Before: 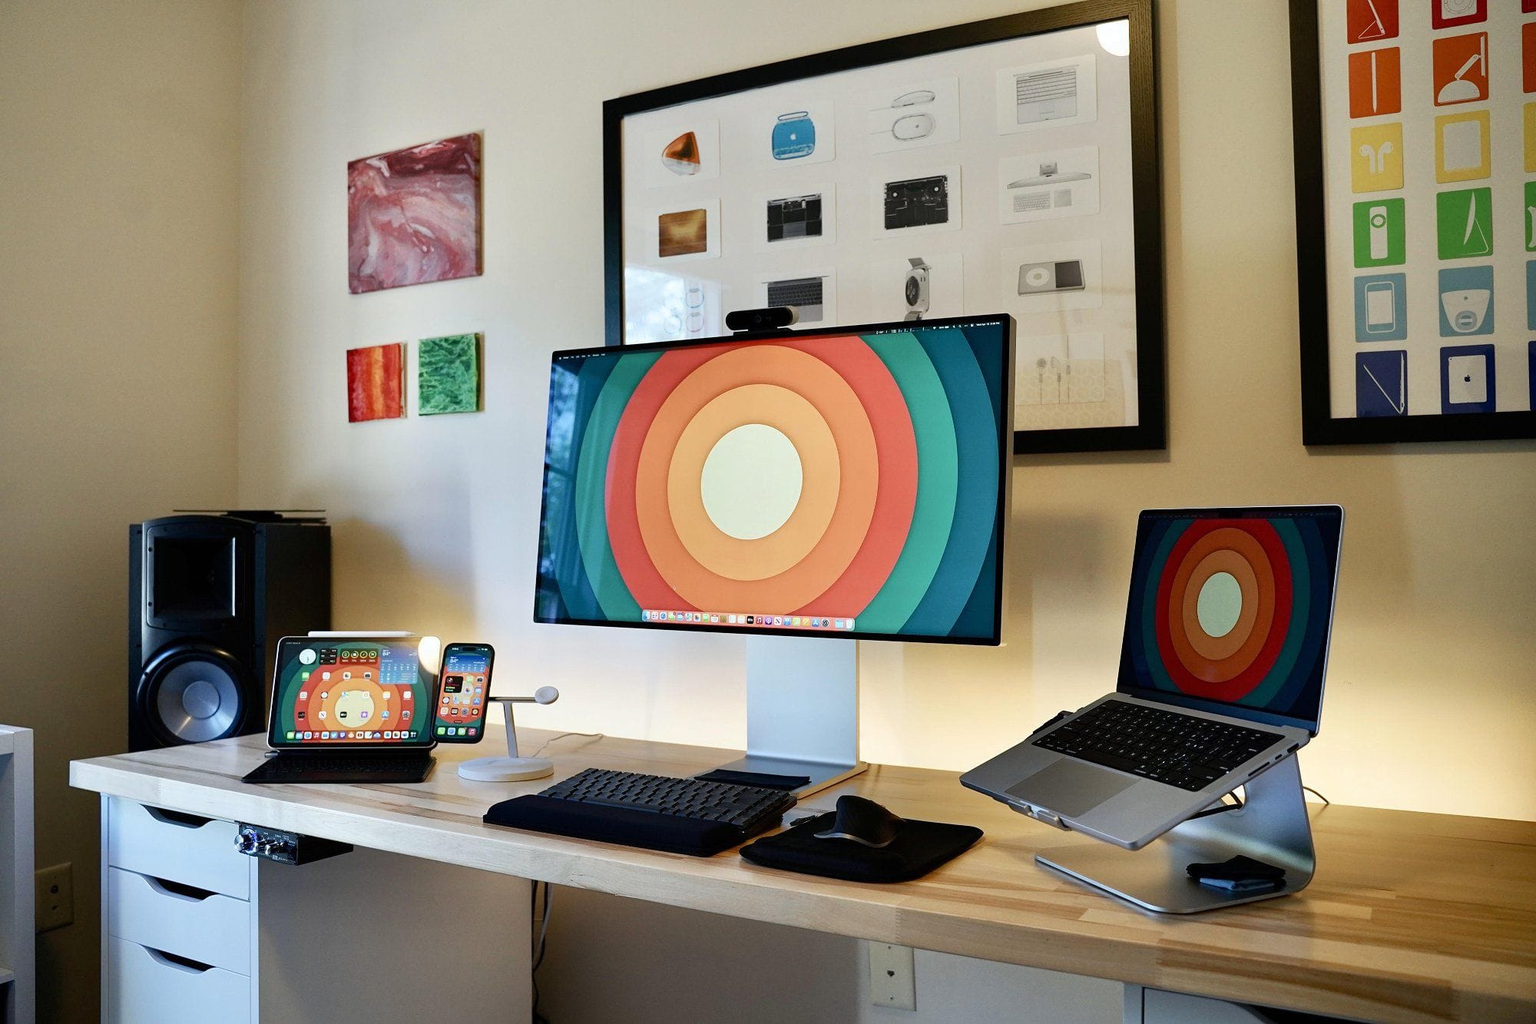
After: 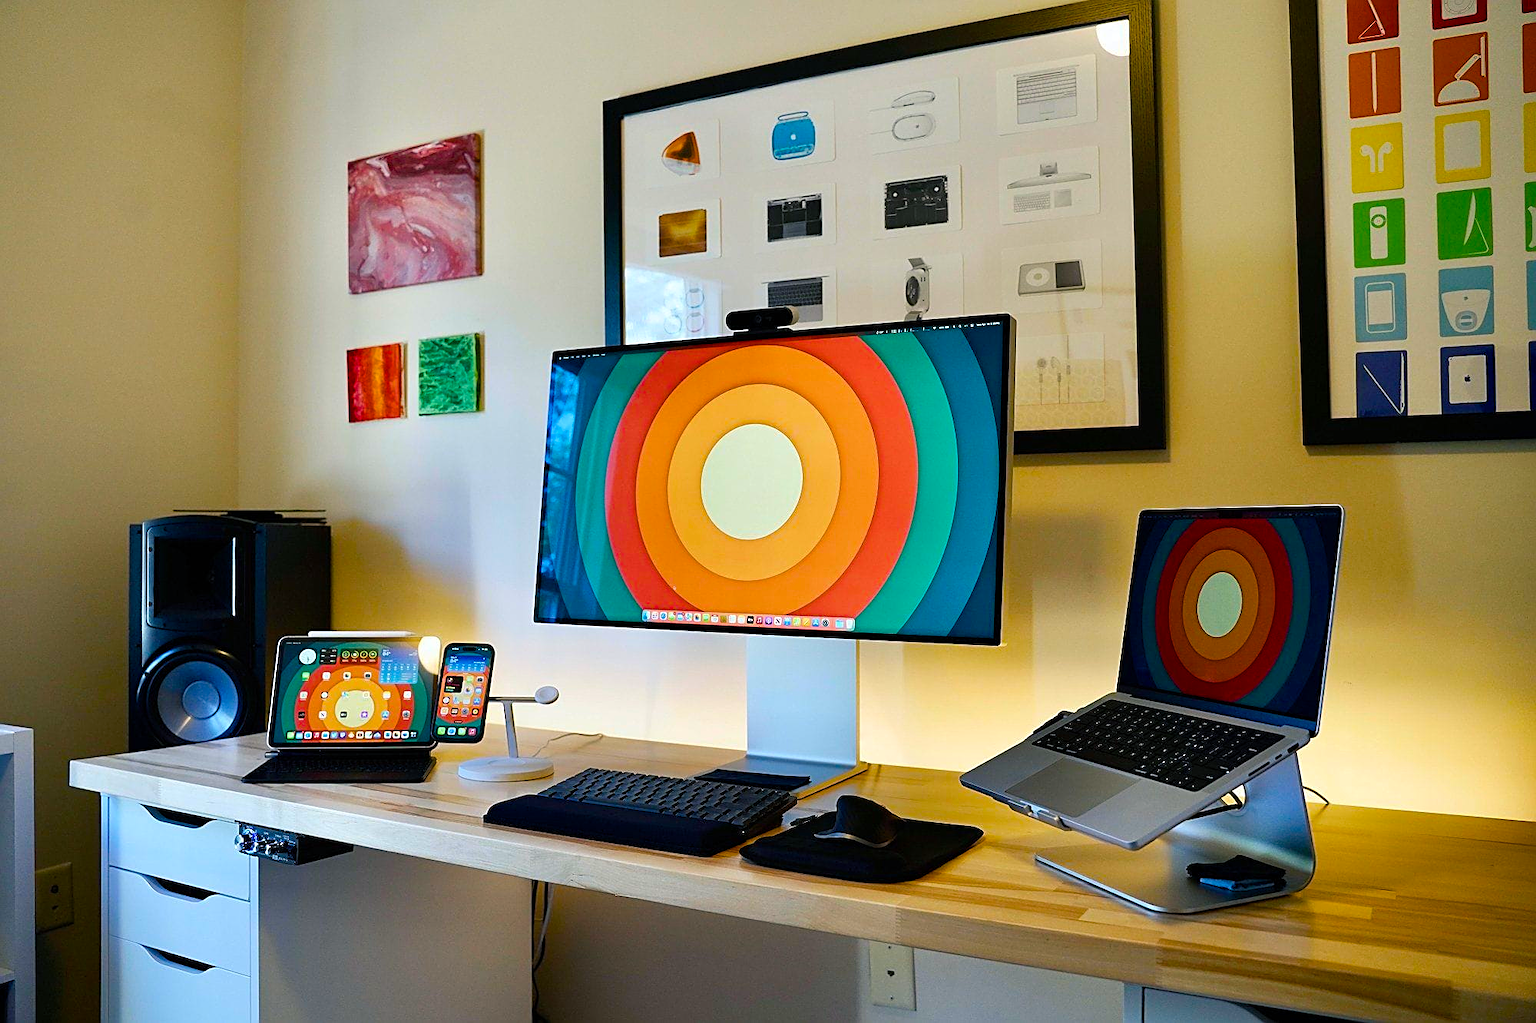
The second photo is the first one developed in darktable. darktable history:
sharpen: on, module defaults
color balance rgb: shadows lift › chroma 3.218%, shadows lift › hue 240.85°, linear chroma grading › global chroma 10.429%, perceptual saturation grading › global saturation 40.575%, global vibrance 20%
